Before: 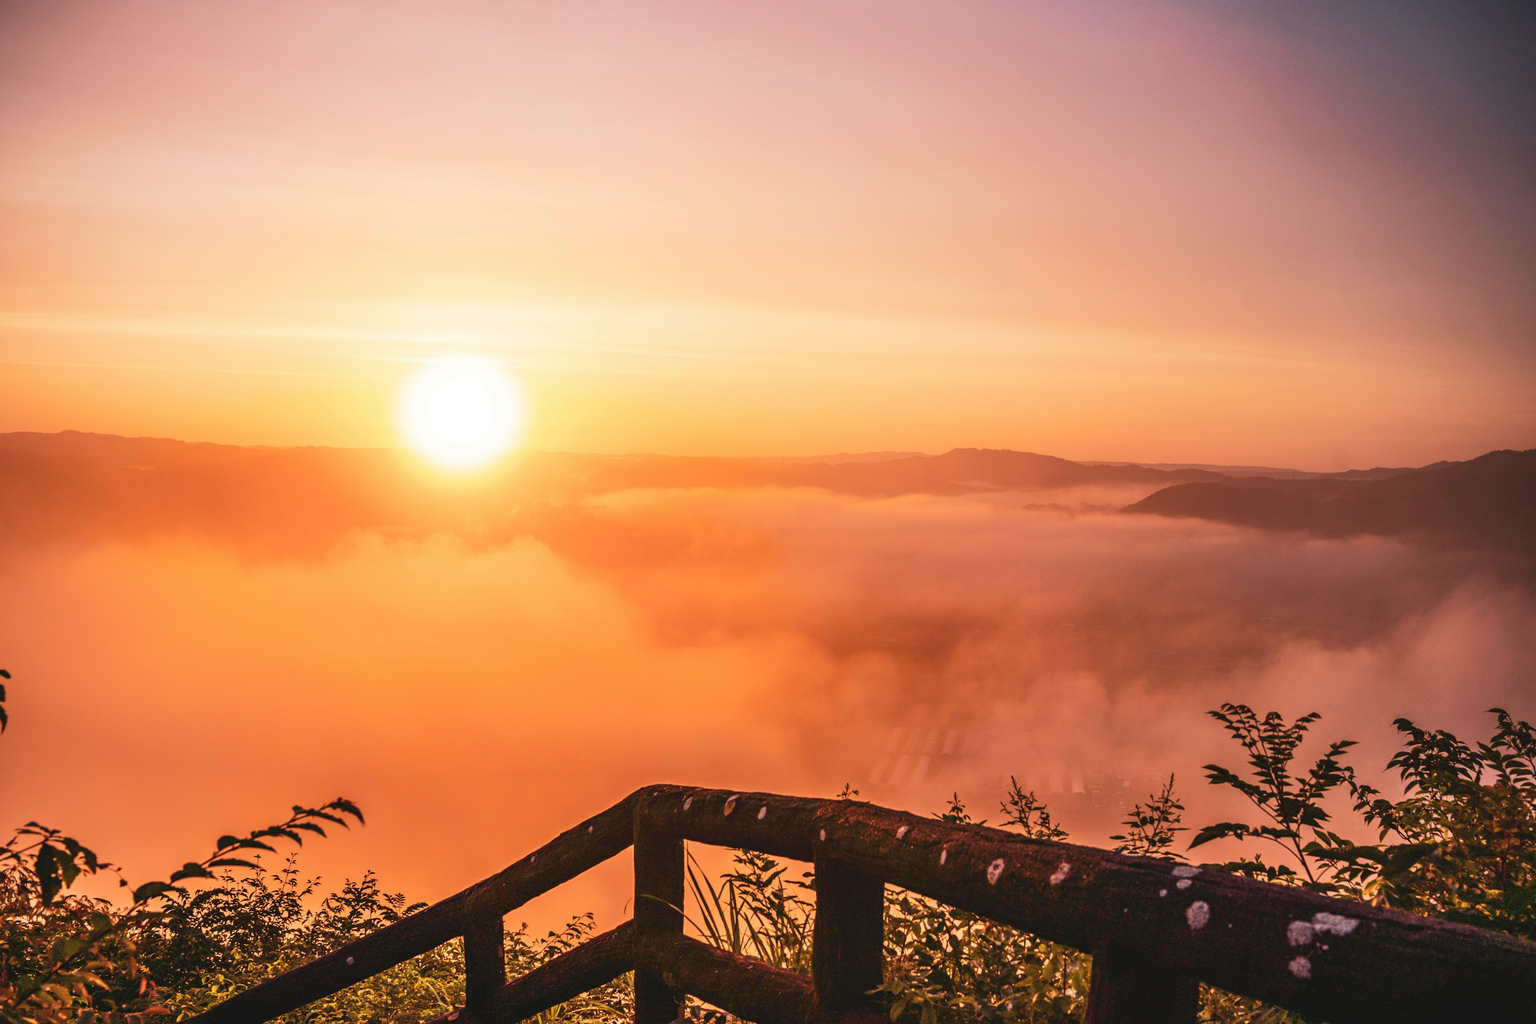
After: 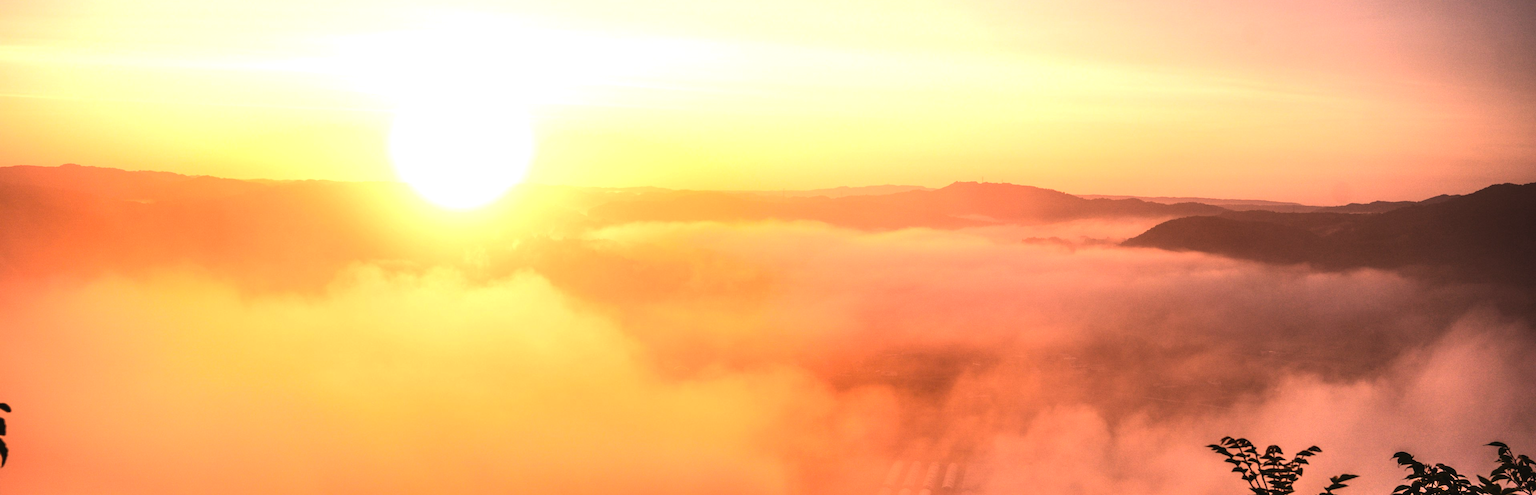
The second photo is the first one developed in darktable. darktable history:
crop and rotate: top 26.056%, bottom 25.543%
tone equalizer: -8 EV -1.08 EV, -7 EV -1.01 EV, -6 EV -0.867 EV, -5 EV -0.578 EV, -3 EV 0.578 EV, -2 EV 0.867 EV, -1 EV 1.01 EV, +0 EV 1.08 EV, edges refinement/feathering 500, mask exposure compensation -1.57 EV, preserve details no
